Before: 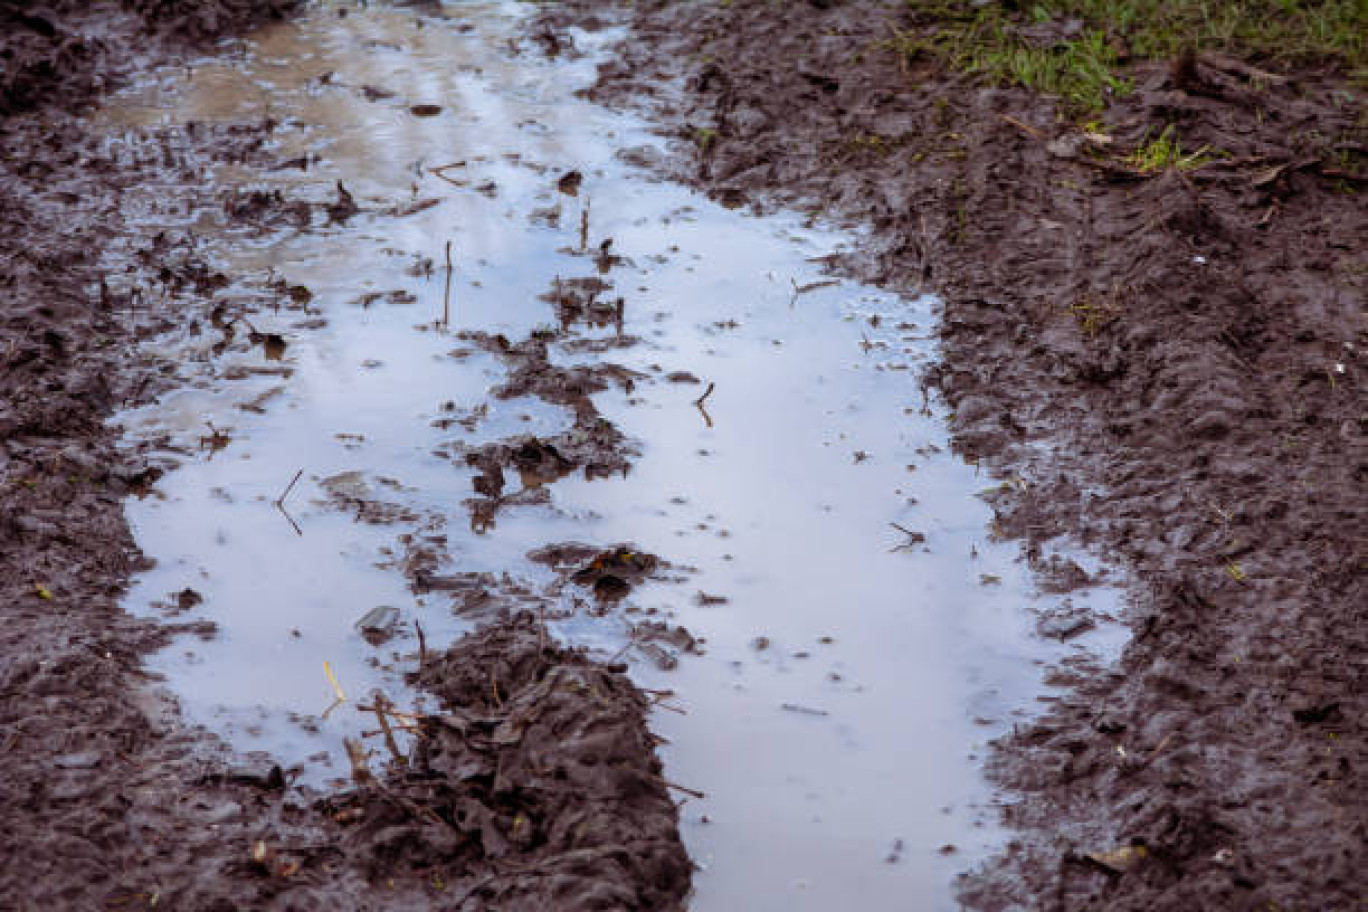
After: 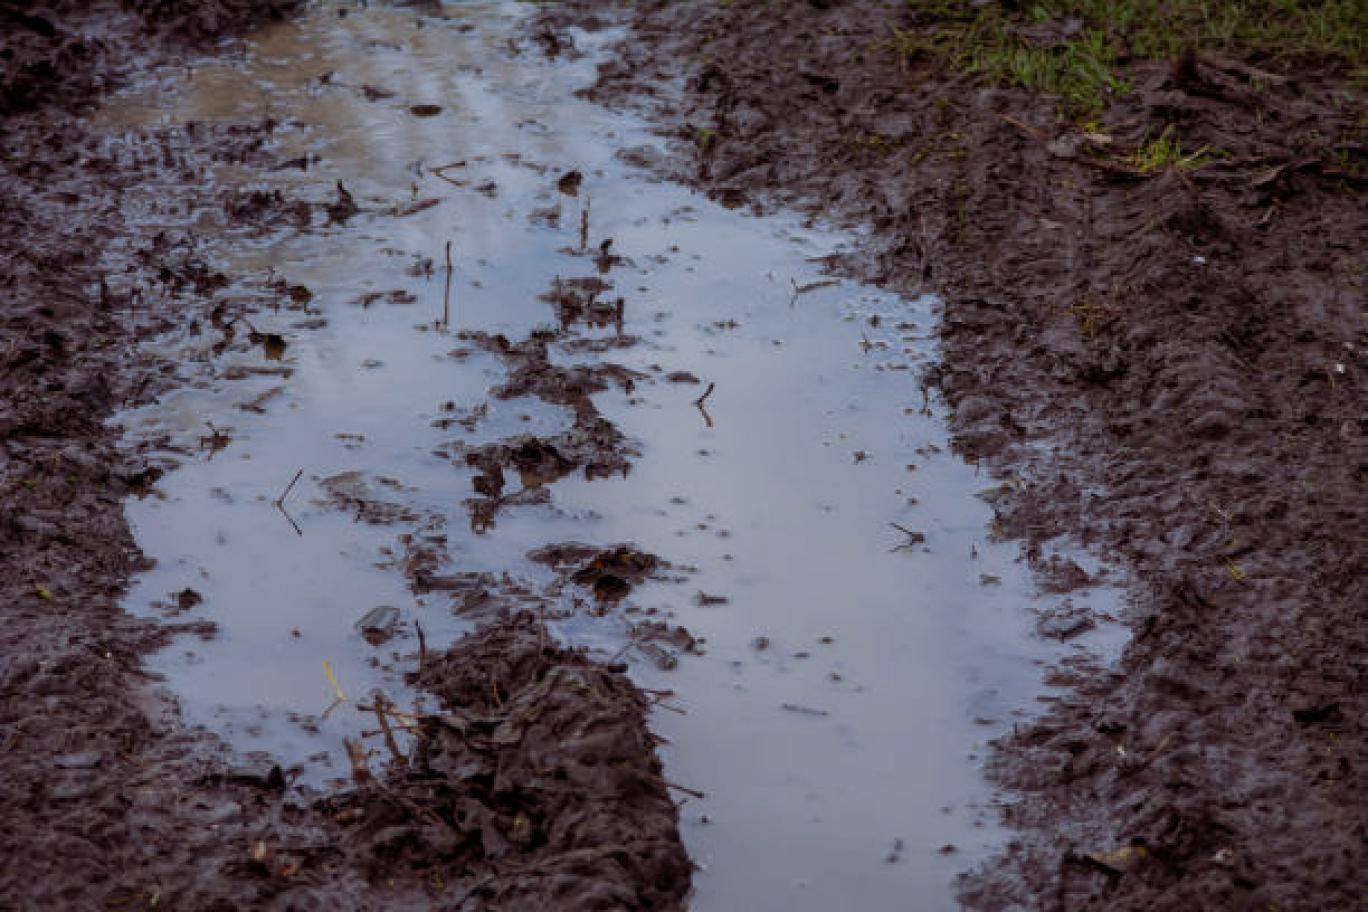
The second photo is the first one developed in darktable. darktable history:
exposure: black level correction 0, exposure -0.864 EV, compensate exposure bias true, compensate highlight preservation false
